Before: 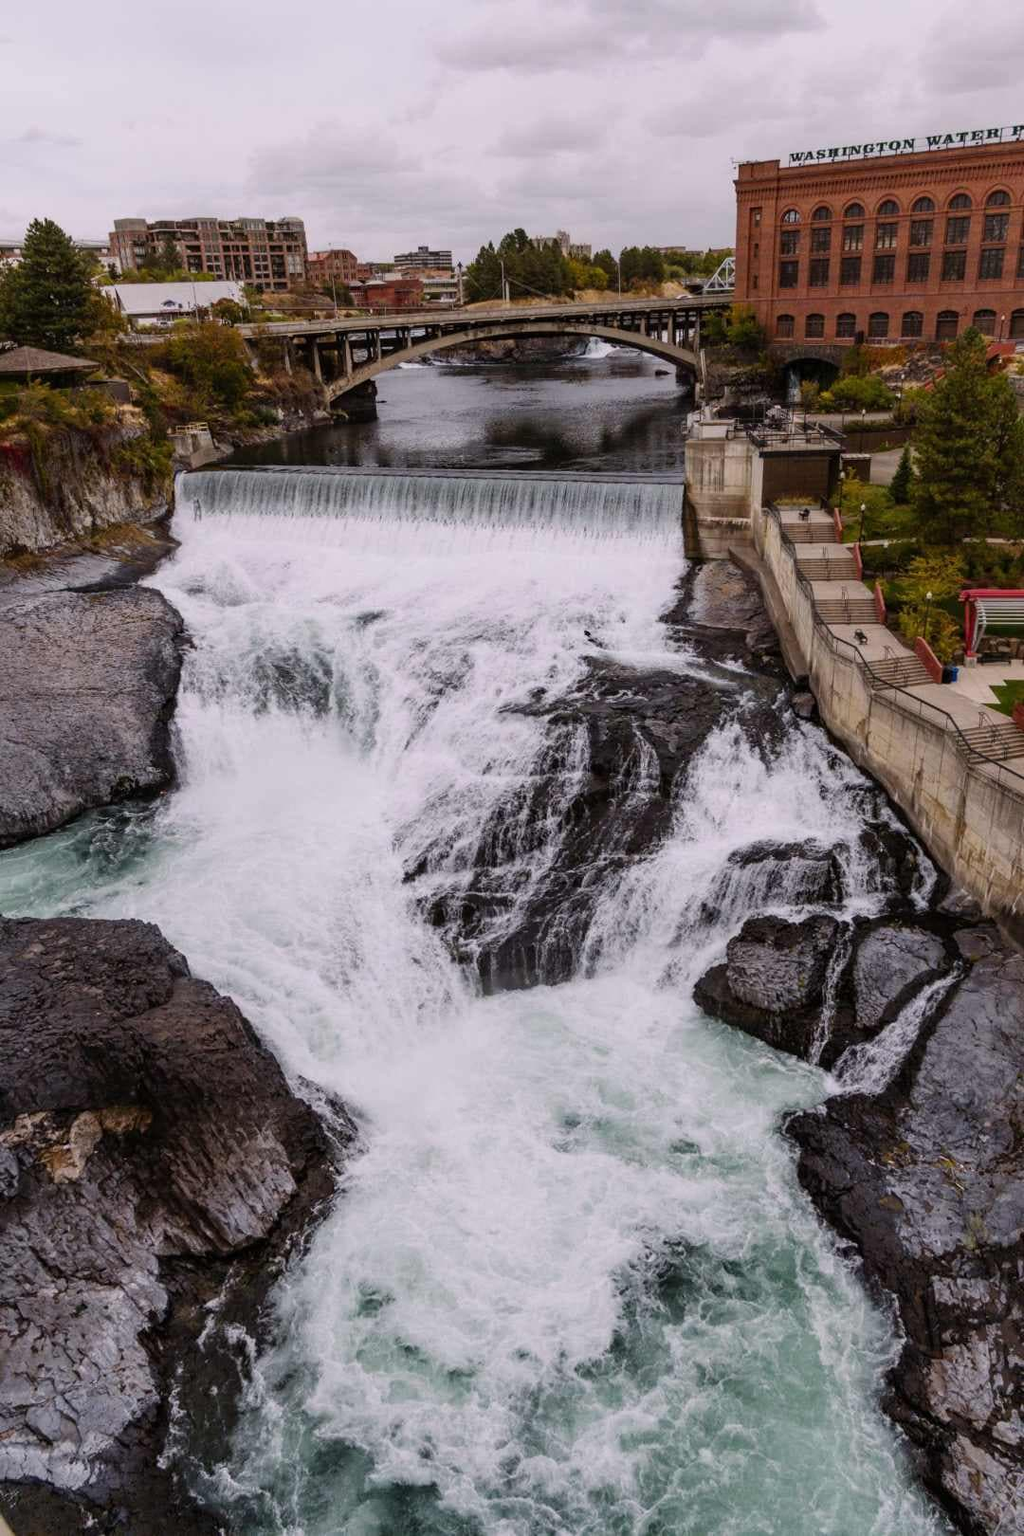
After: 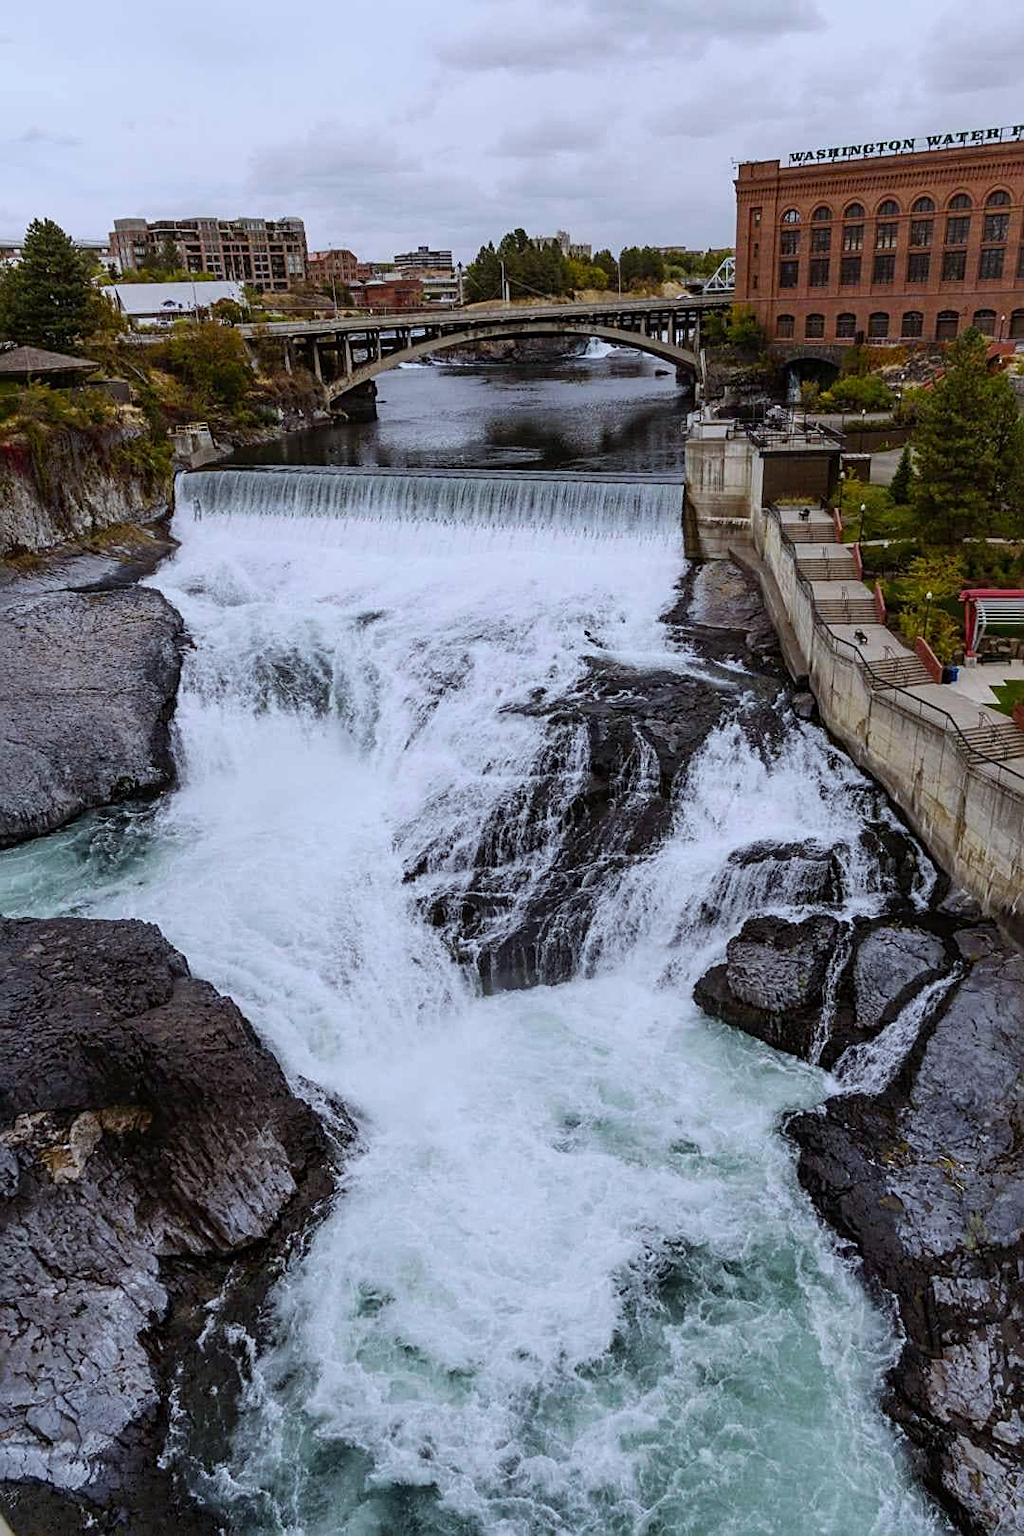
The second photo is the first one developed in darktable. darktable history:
white balance: red 0.926, green 1.003, blue 1.133
color correction: highlights a* -4.28, highlights b* 6.53
sharpen: on, module defaults
